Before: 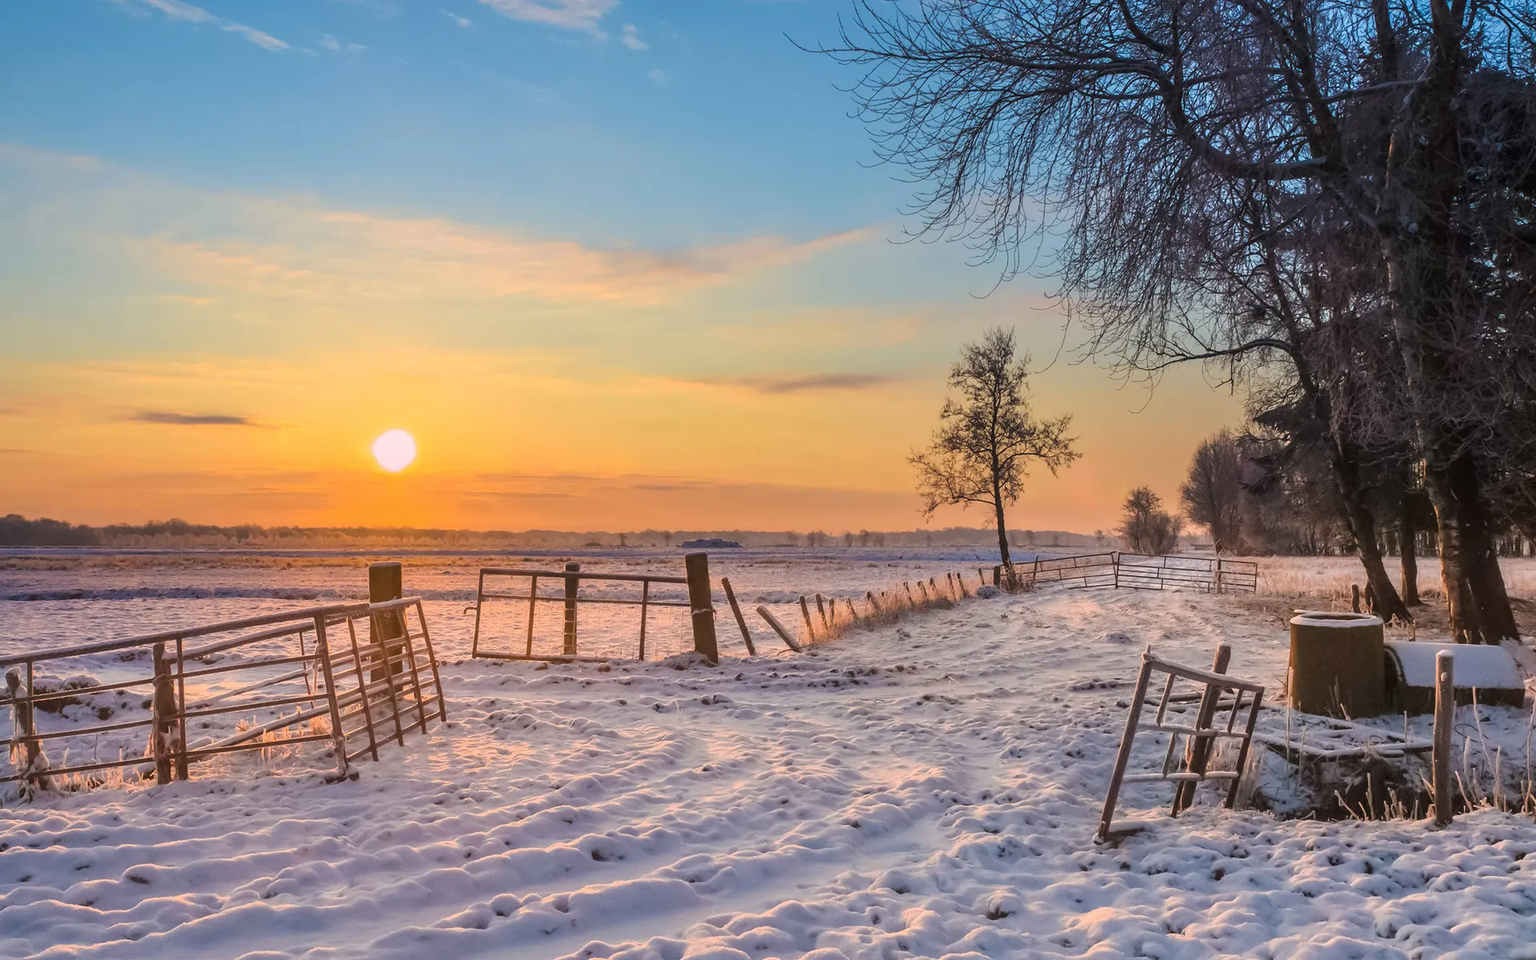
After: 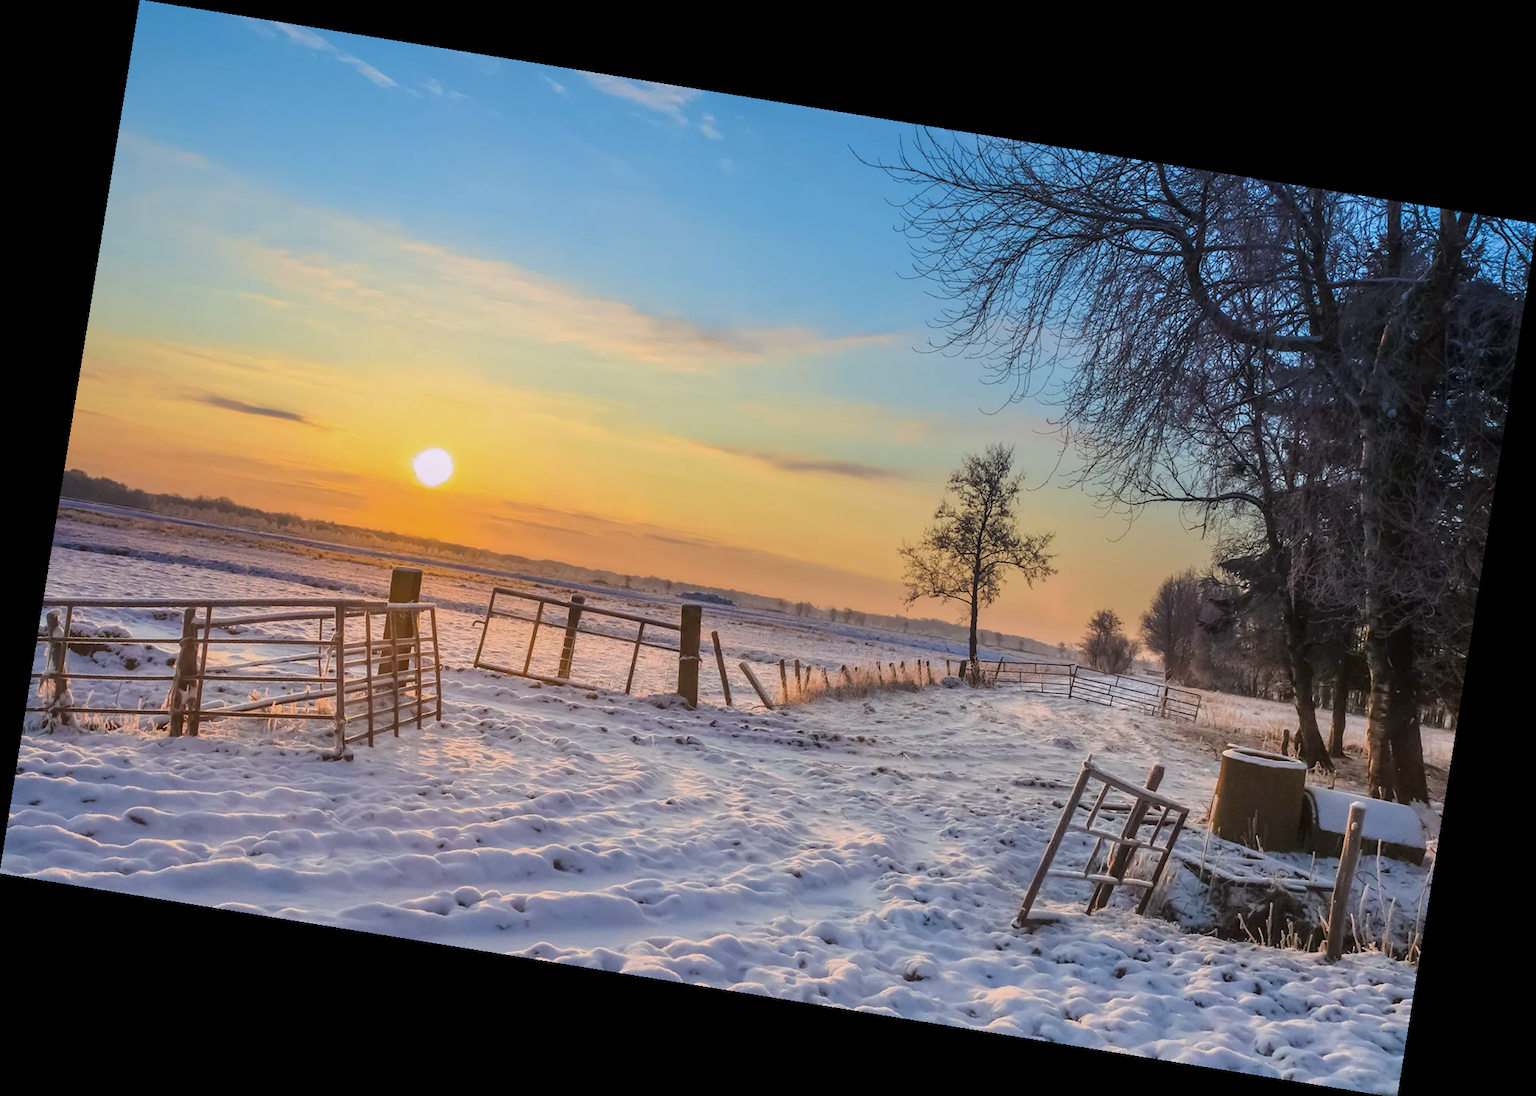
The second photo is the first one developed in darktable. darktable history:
rotate and perspective: rotation 9.12°, automatic cropping off
white balance: red 0.925, blue 1.046
